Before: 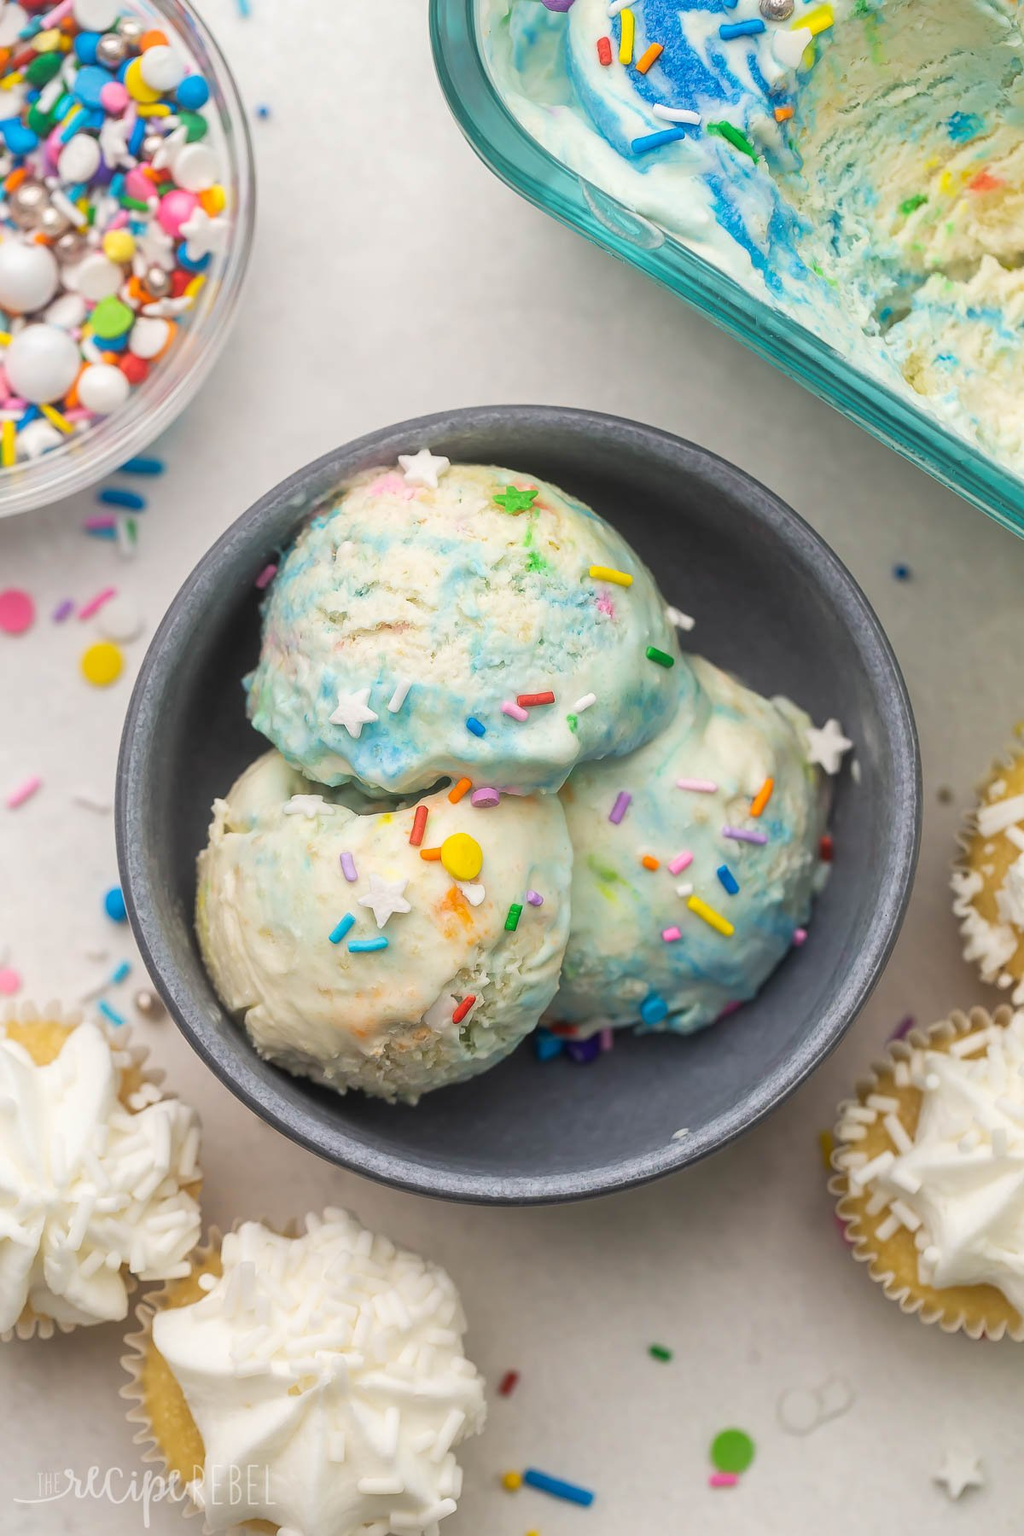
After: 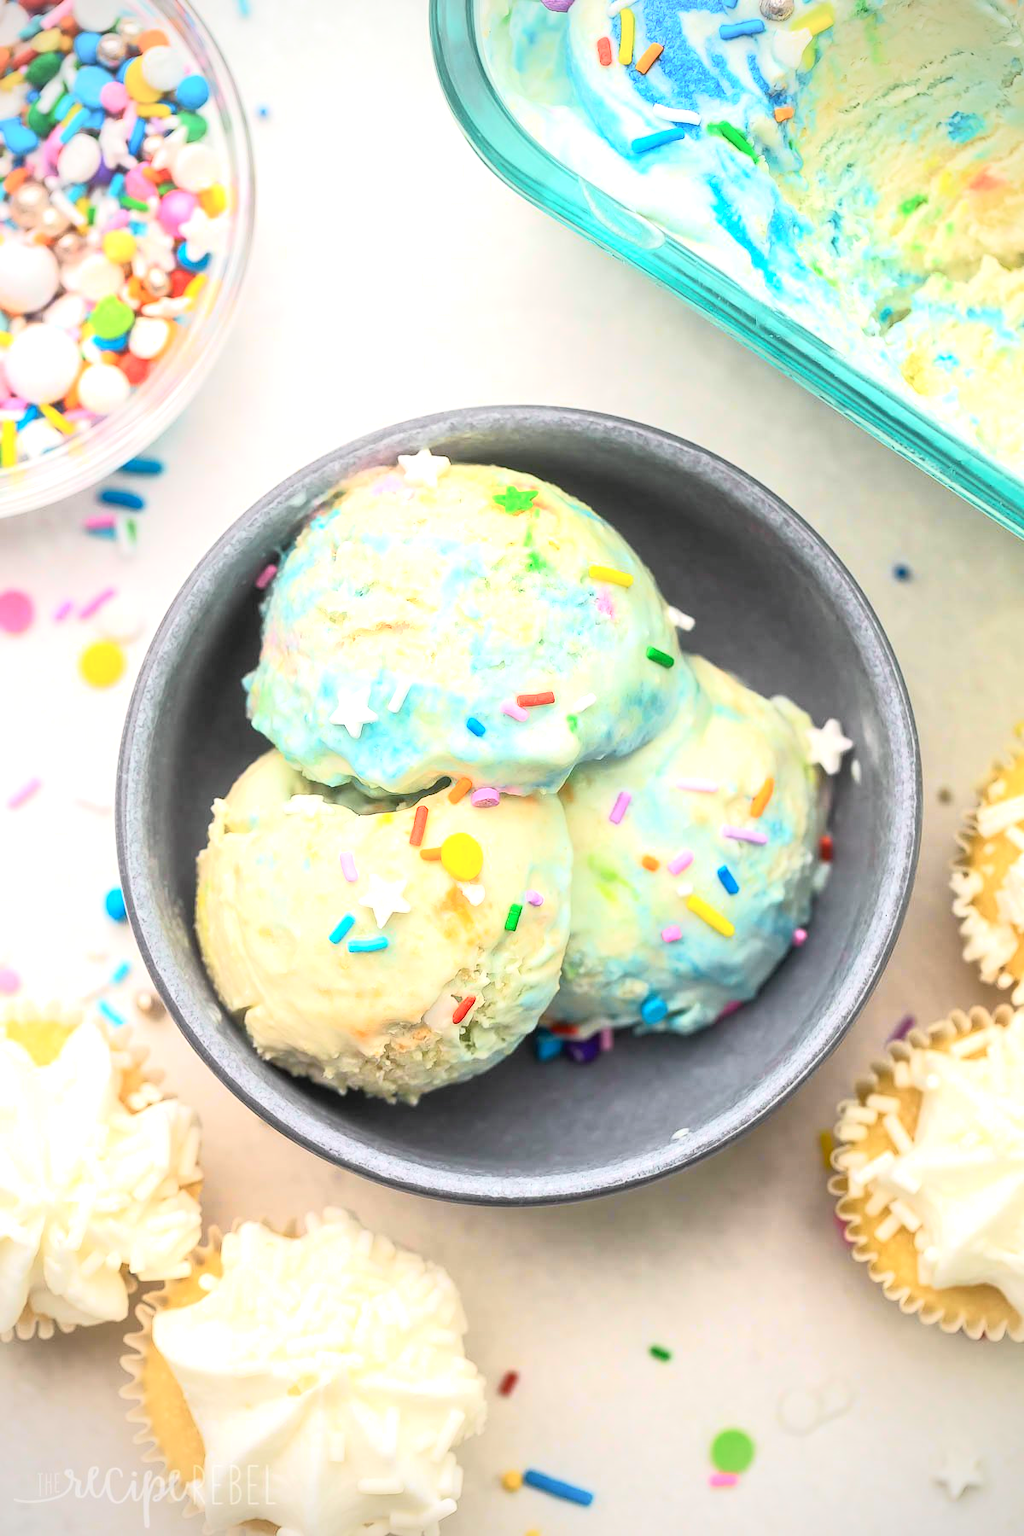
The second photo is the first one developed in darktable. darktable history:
tone curve: curves: ch0 [(0, 0.024) (0.031, 0.027) (0.113, 0.069) (0.198, 0.18) (0.304, 0.303) (0.441, 0.462) (0.557, 0.6) (0.711, 0.79) (0.812, 0.878) (0.927, 0.935) (1, 0.963)]; ch1 [(0, 0) (0.222, 0.2) (0.343, 0.325) (0.45, 0.441) (0.502, 0.501) (0.527, 0.534) (0.55, 0.561) (0.632, 0.656) (0.735, 0.754) (1, 1)]; ch2 [(0, 0) (0.249, 0.222) (0.352, 0.348) (0.424, 0.439) (0.476, 0.482) (0.499, 0.501) (0.517, 0.516) (0.532, 0.544) (0.558, 0.585) (0.596, 0.629) (0.726, 0.745) (0.82, 0.796) (0.998, 0.928)], color space Lab, independent channels, preserve colors none
exposure: exposure 1 EV, compensate highlight preservation false
vignetting: fall-off radius 60.92%
